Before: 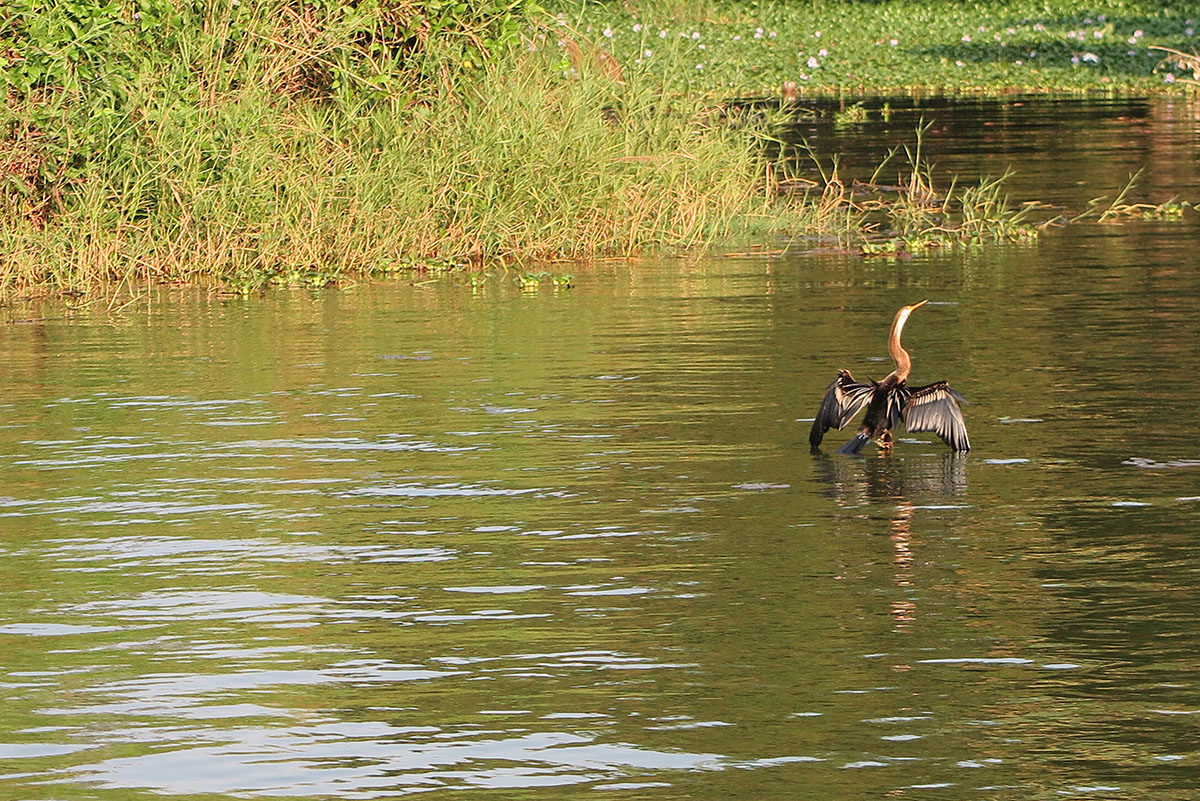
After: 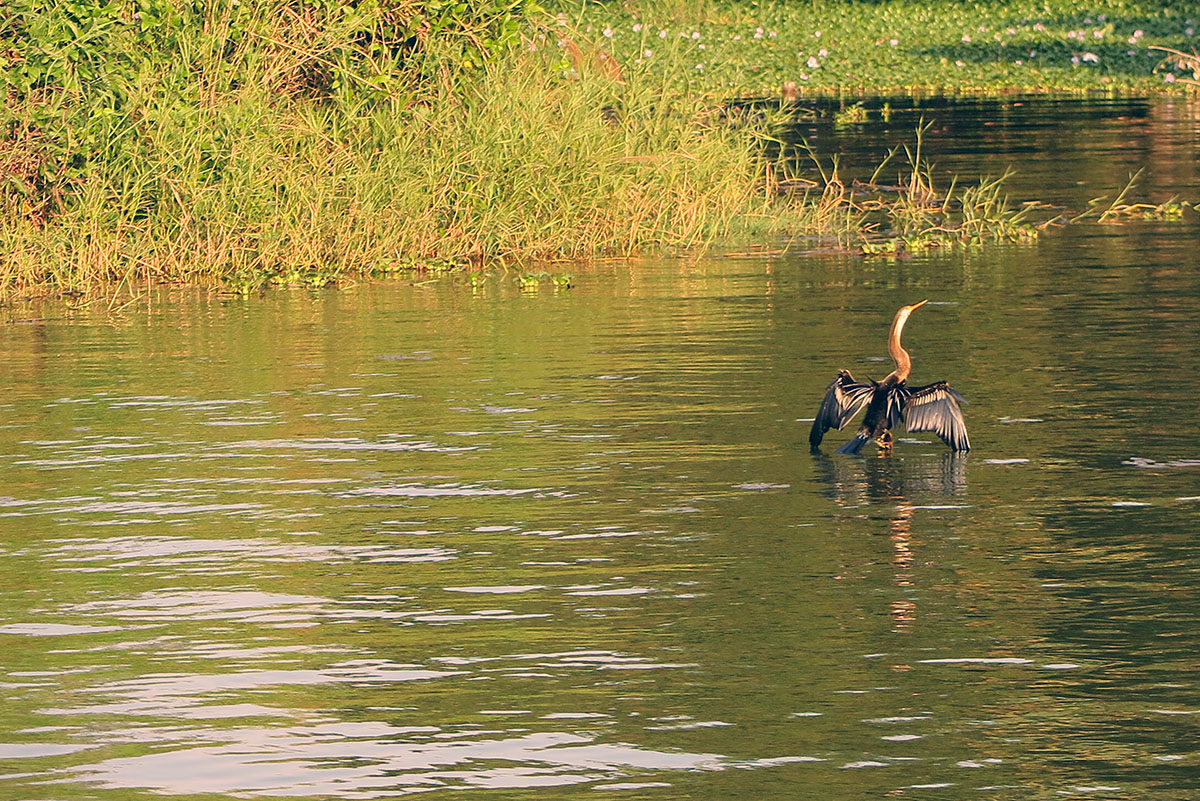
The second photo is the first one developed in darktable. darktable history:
vignetting: fall-off start 97.28%, fall-off radius 79%, brightness -0.462, saturation -0.3, width/height ratio 1.114, dithering 8-bit output, unbound false
color correction: highlights a* 10.32, highlights b* 14.66, shadows a* -9.59, shadows b* -15.02
